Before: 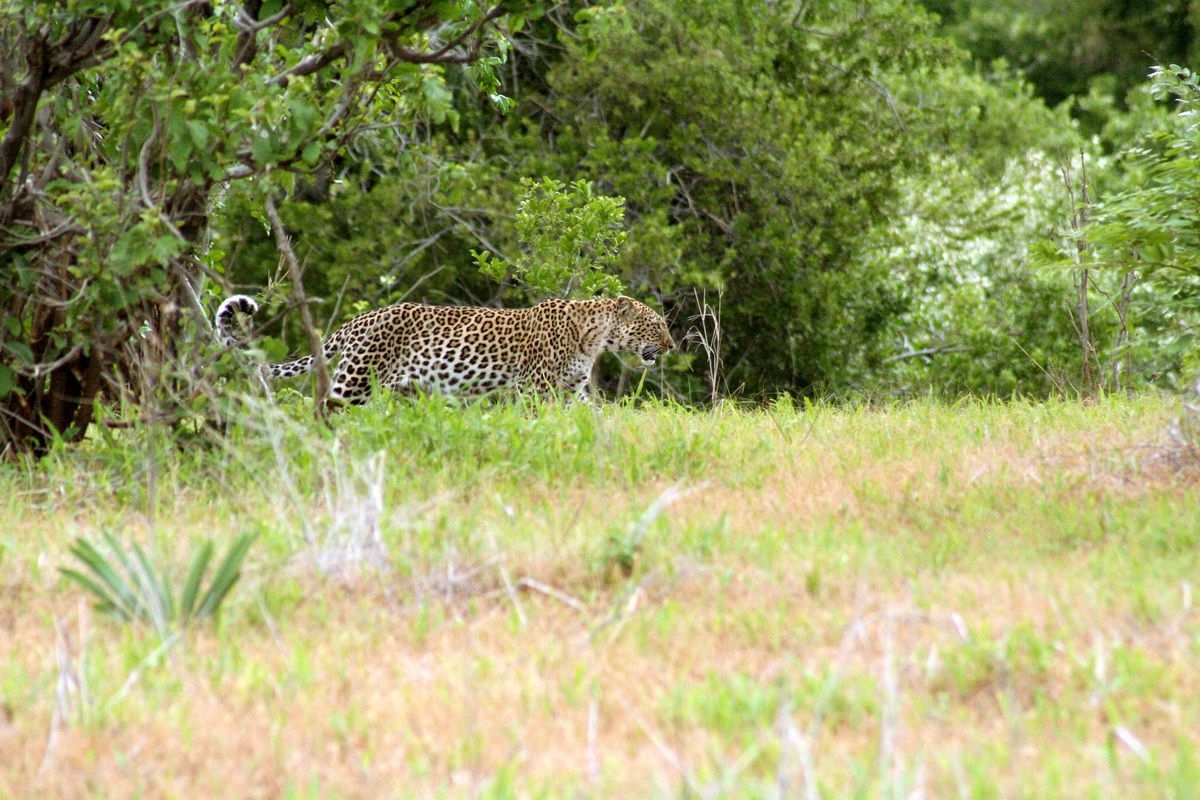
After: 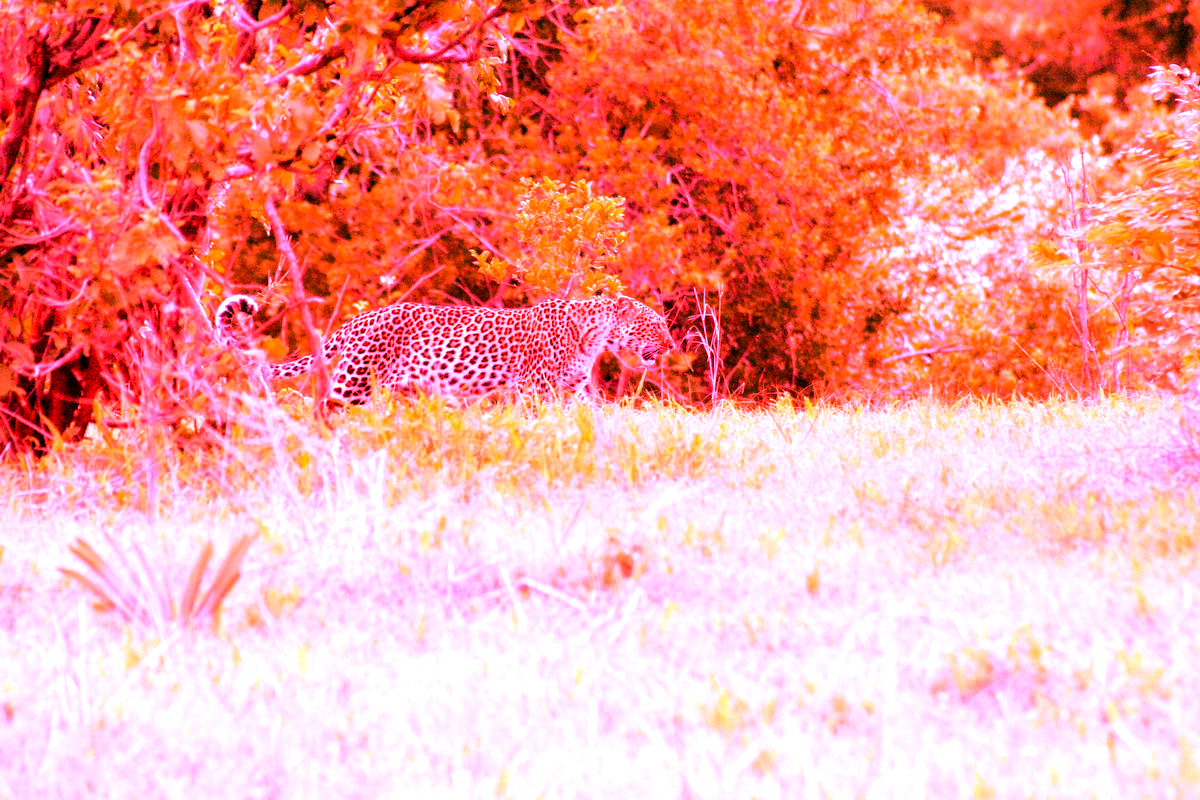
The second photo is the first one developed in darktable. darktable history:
white balance: red 4.26, blue 1.802
tone equalizer: on, module defaults
haze removal: compatibility mode true, adaptive false
rgb levels: mode RGB, independent channels, levels [[0, 0.5, 1], [0, 0.521, 1], [0, 0.536, 1]]
